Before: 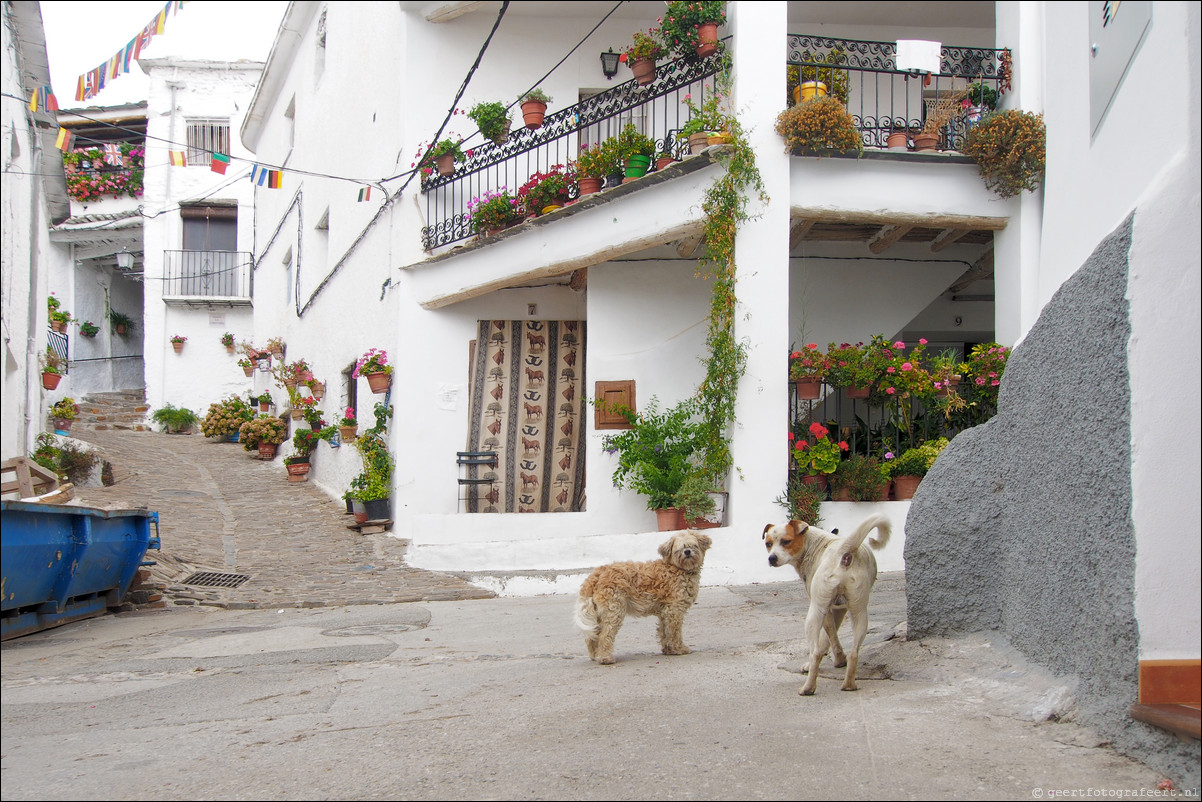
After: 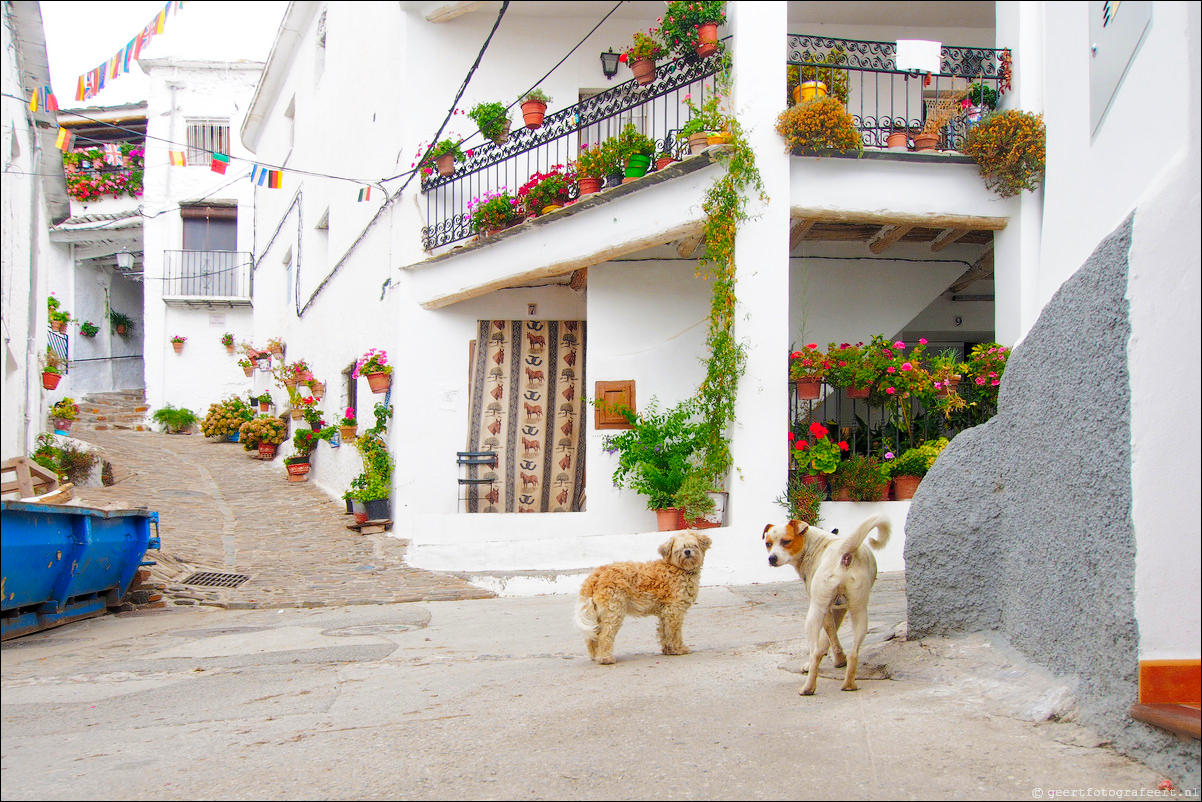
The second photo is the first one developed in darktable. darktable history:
contrast brightness saturation: saturation 0.505
tone curve: curves: ch0 [(0, 0) (0.051, 0.047) (0.102, 0.099) (0.228, 0.262) (0.446, 0.527) (0.695, 0.778) (0.908, 0.946) (1, 1)]; ch1 [(0, 0) (0.339, 0.298) (0.402, 0.363) (0.453, 0.413) (0.485, 0.469) (0.494, 0.493) (0.504, 0.501) (0.525, 0.533) (0.563, 0.591) (0.597, 0.631) (1, 1)]; ch2 [(0, 0) (0.48, 0.48) (0.504, 0.5) (0.539, 0.554) (0.59, 0.628) (0.642, 0.682) (0.824, 0.815) (1, 1)], preserve colors none
